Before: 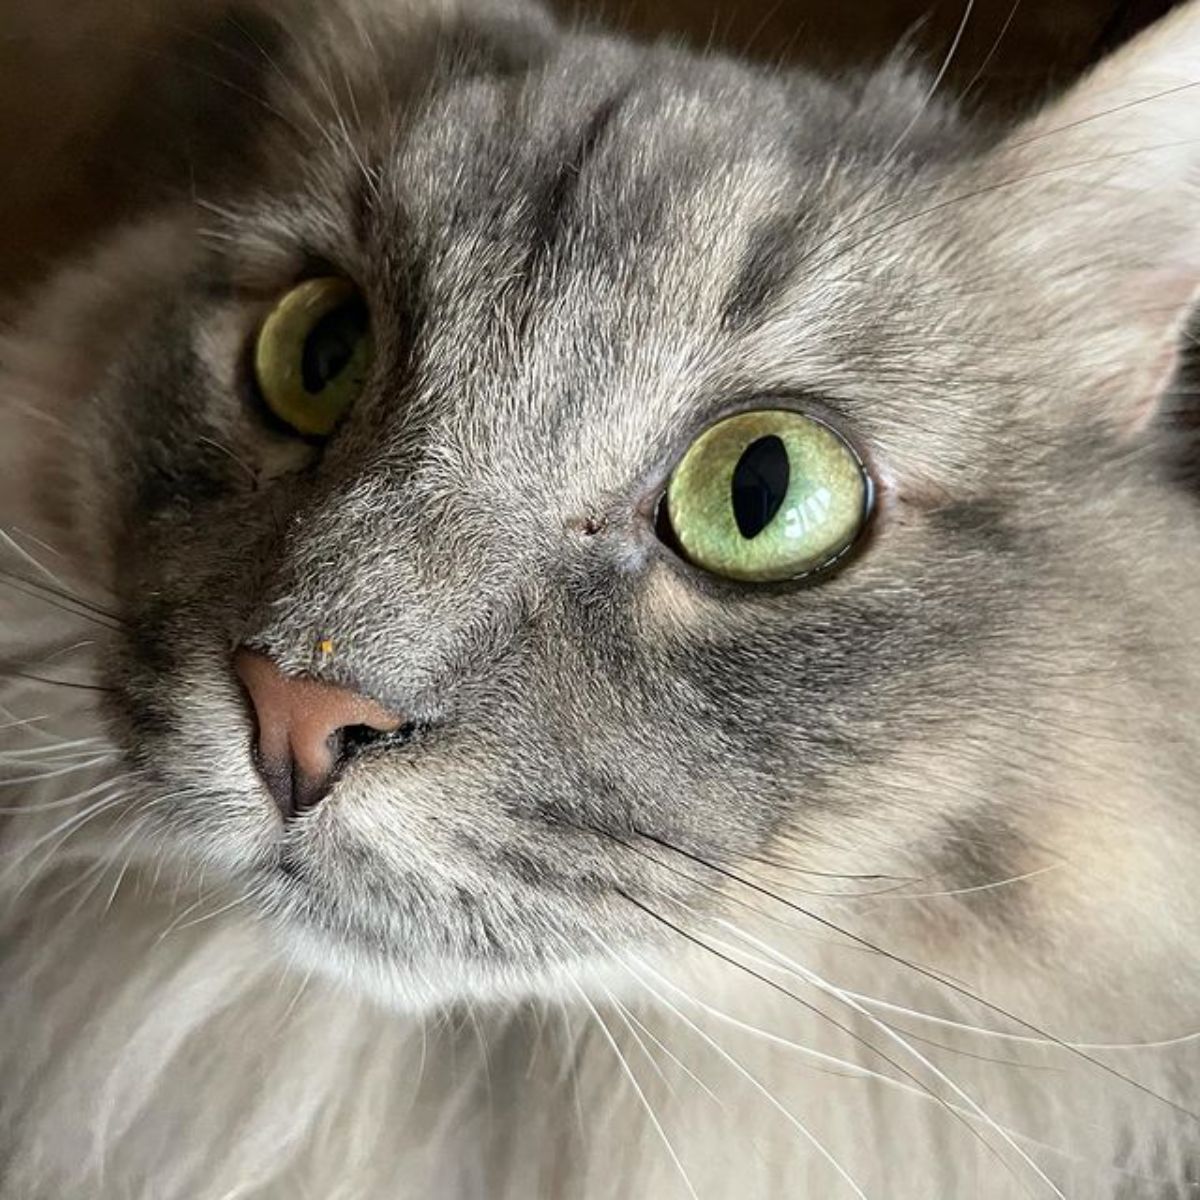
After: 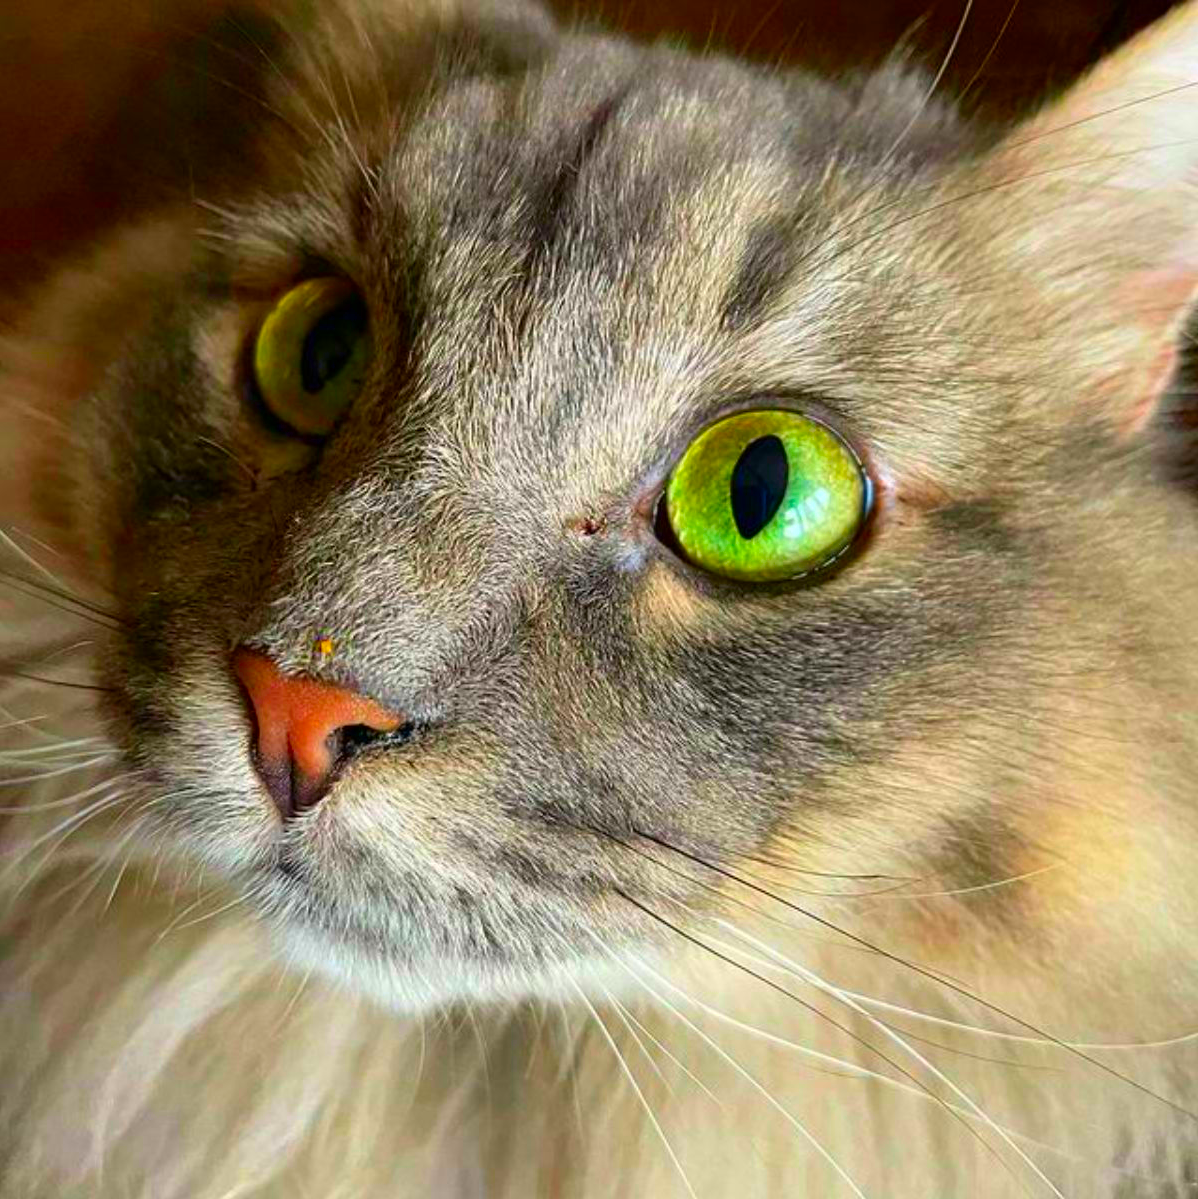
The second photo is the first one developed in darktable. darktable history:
color correction: highlights b* -0.004, saturation 2.94
crop: left 0.165%
